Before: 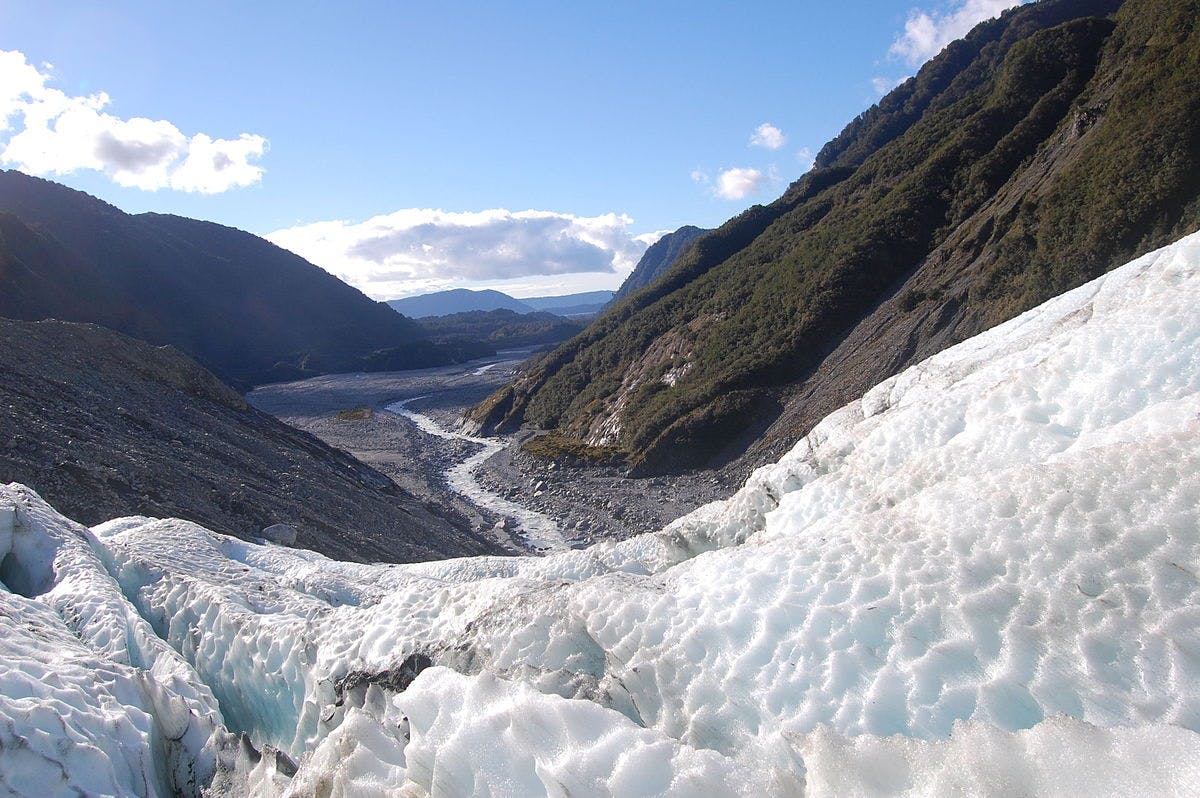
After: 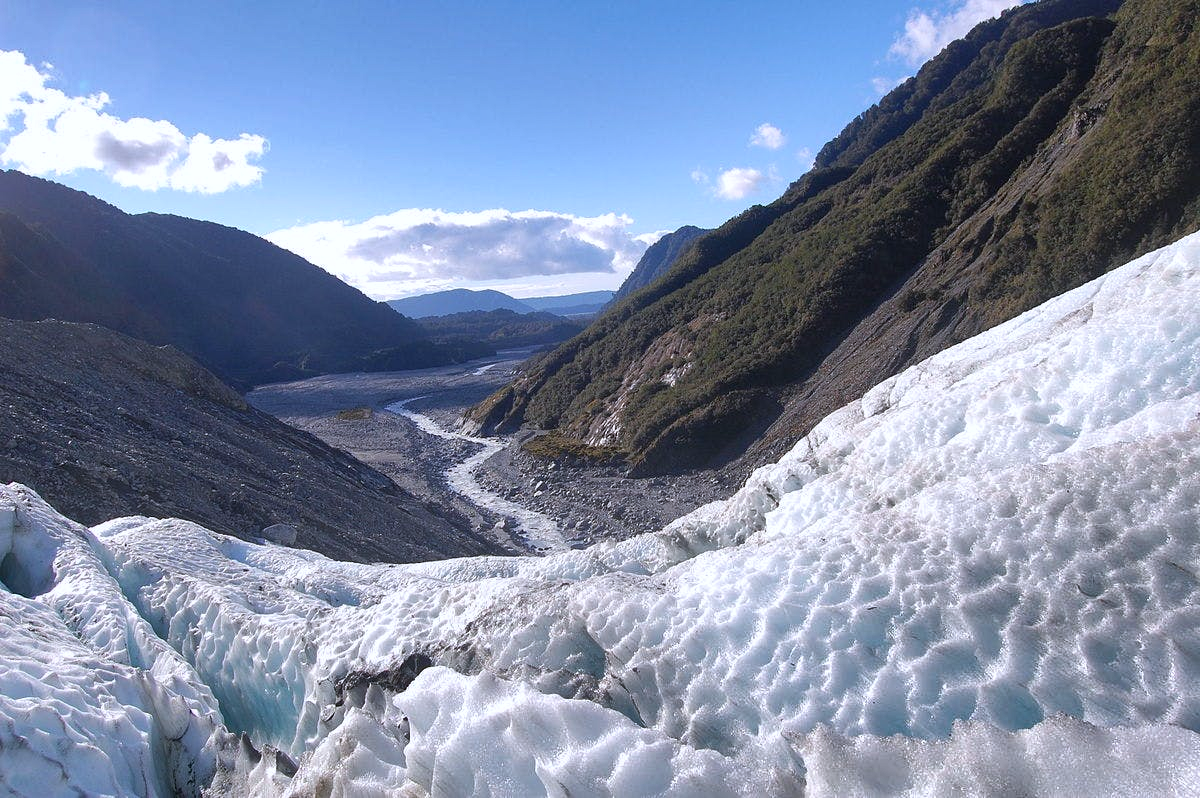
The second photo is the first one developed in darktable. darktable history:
color balance rgb: global vibrance 6.81%, saturation formula JzAzBz (2021)
shadows and highlights: radius 100.41, shadows 50.55, highlights -64.36, highlights color adjustment 49.82%, soften with gaussian
color calibration: illuminant as shot in camera, x 0.358, y 0.373, temperature 4628.91 K
